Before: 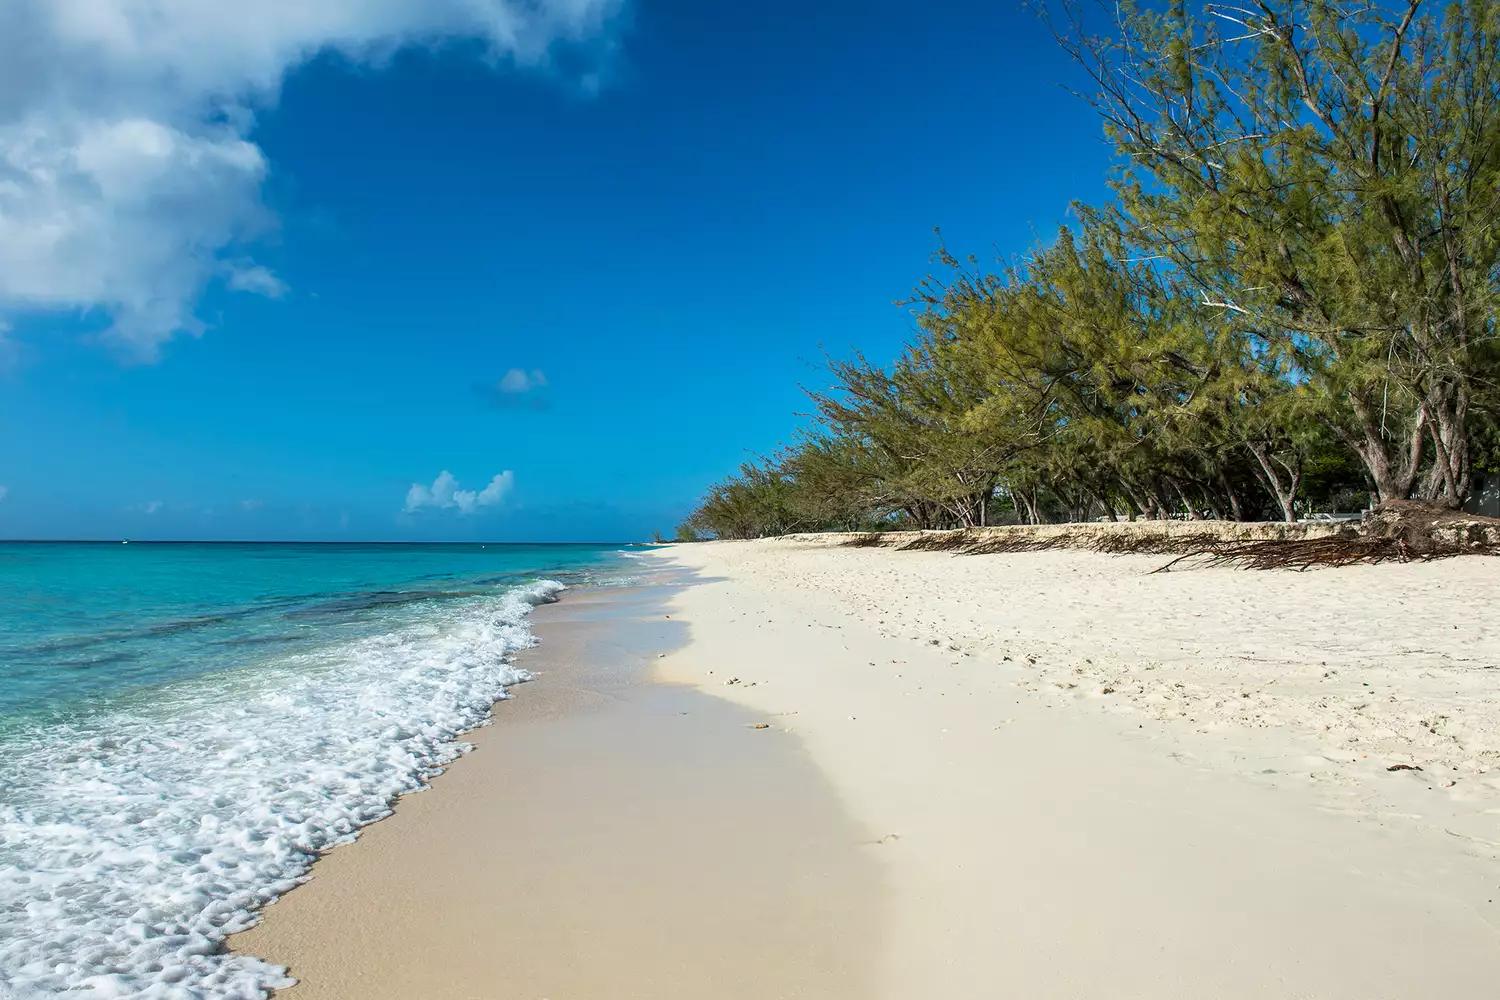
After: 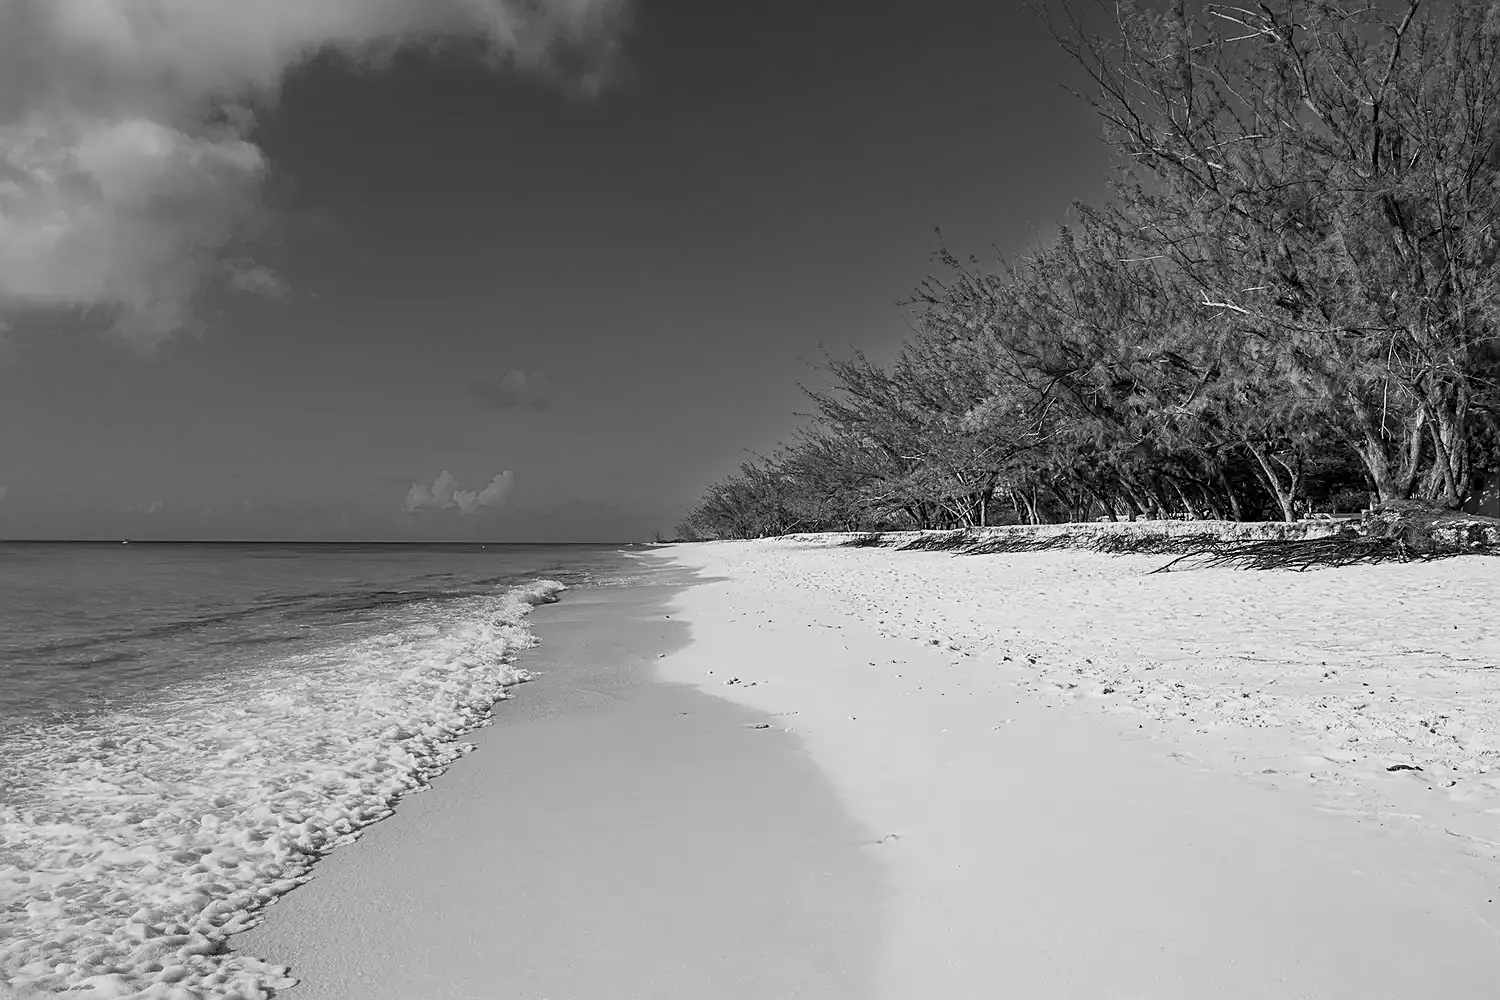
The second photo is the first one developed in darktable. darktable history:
velvia: on, module defaults
monochrome: a 26.22, b 42.67, size 0.8
sharpen: on, module defaults
